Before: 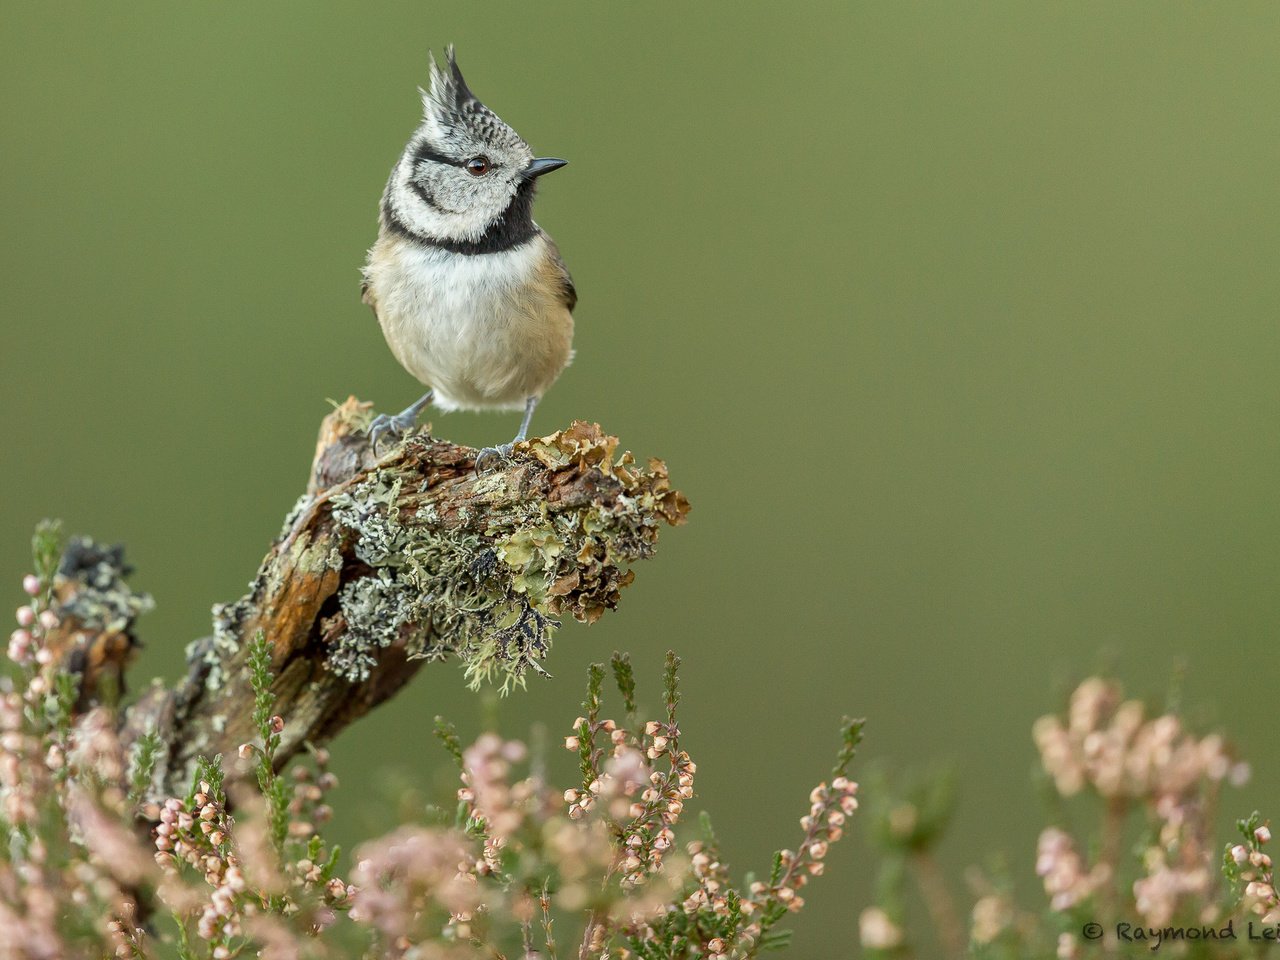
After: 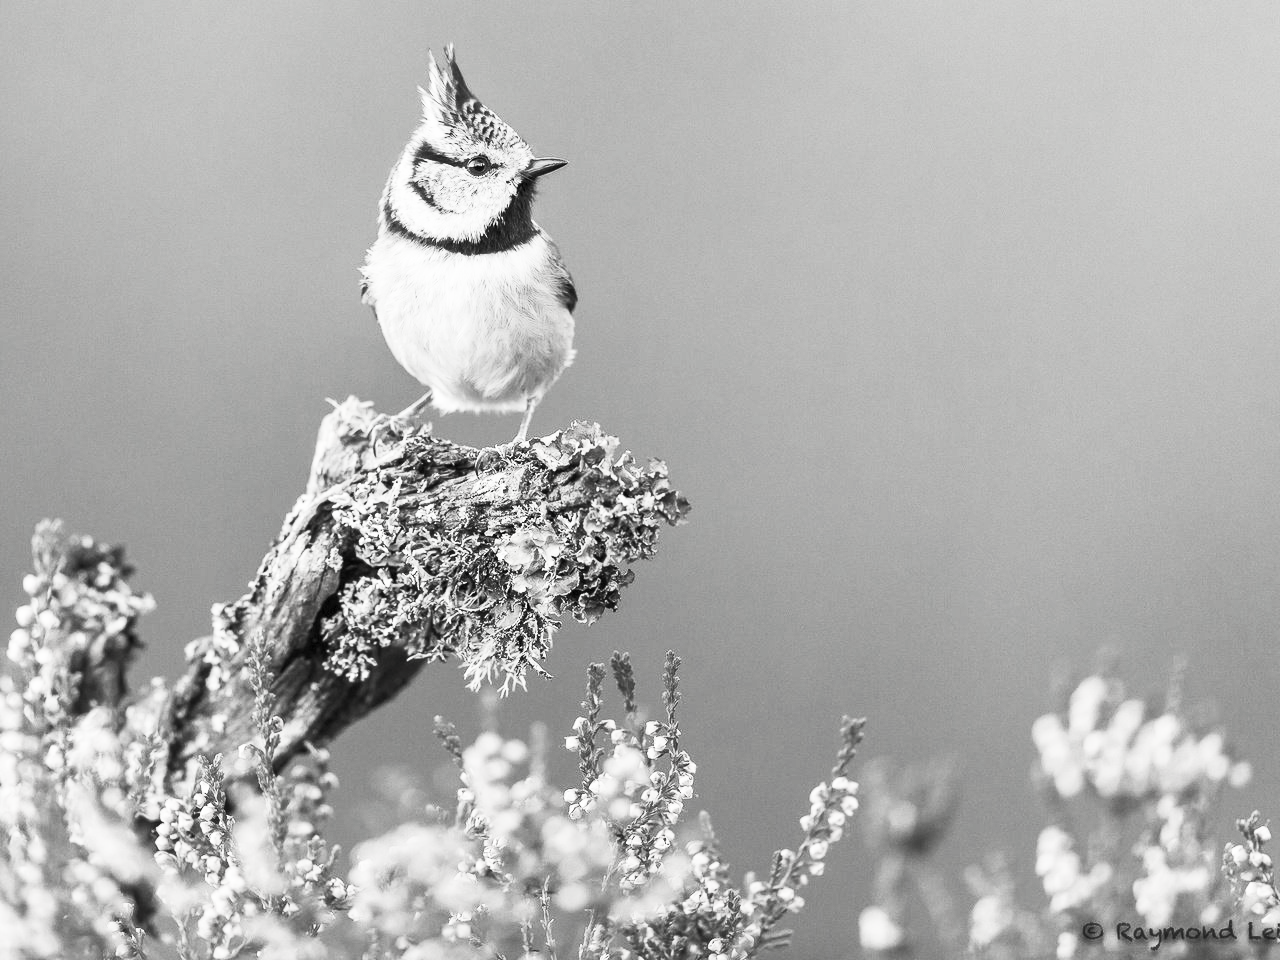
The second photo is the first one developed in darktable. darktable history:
contrast brightness saturation: contrast 0.519, brightness 0.465, saturation -0.982
